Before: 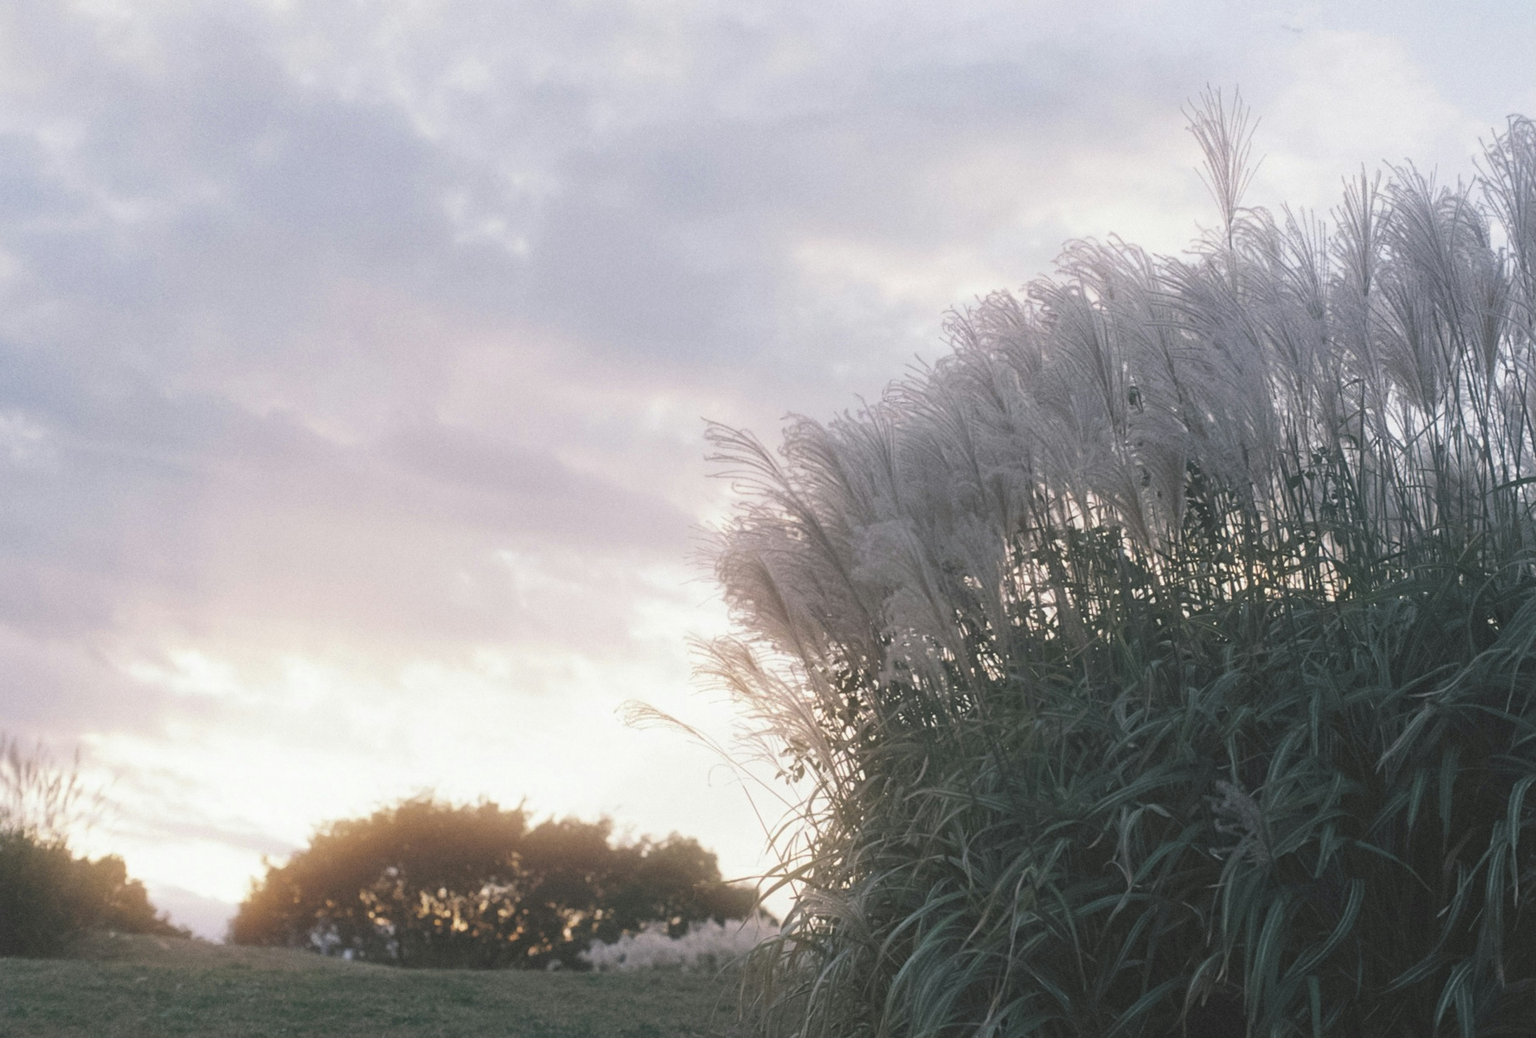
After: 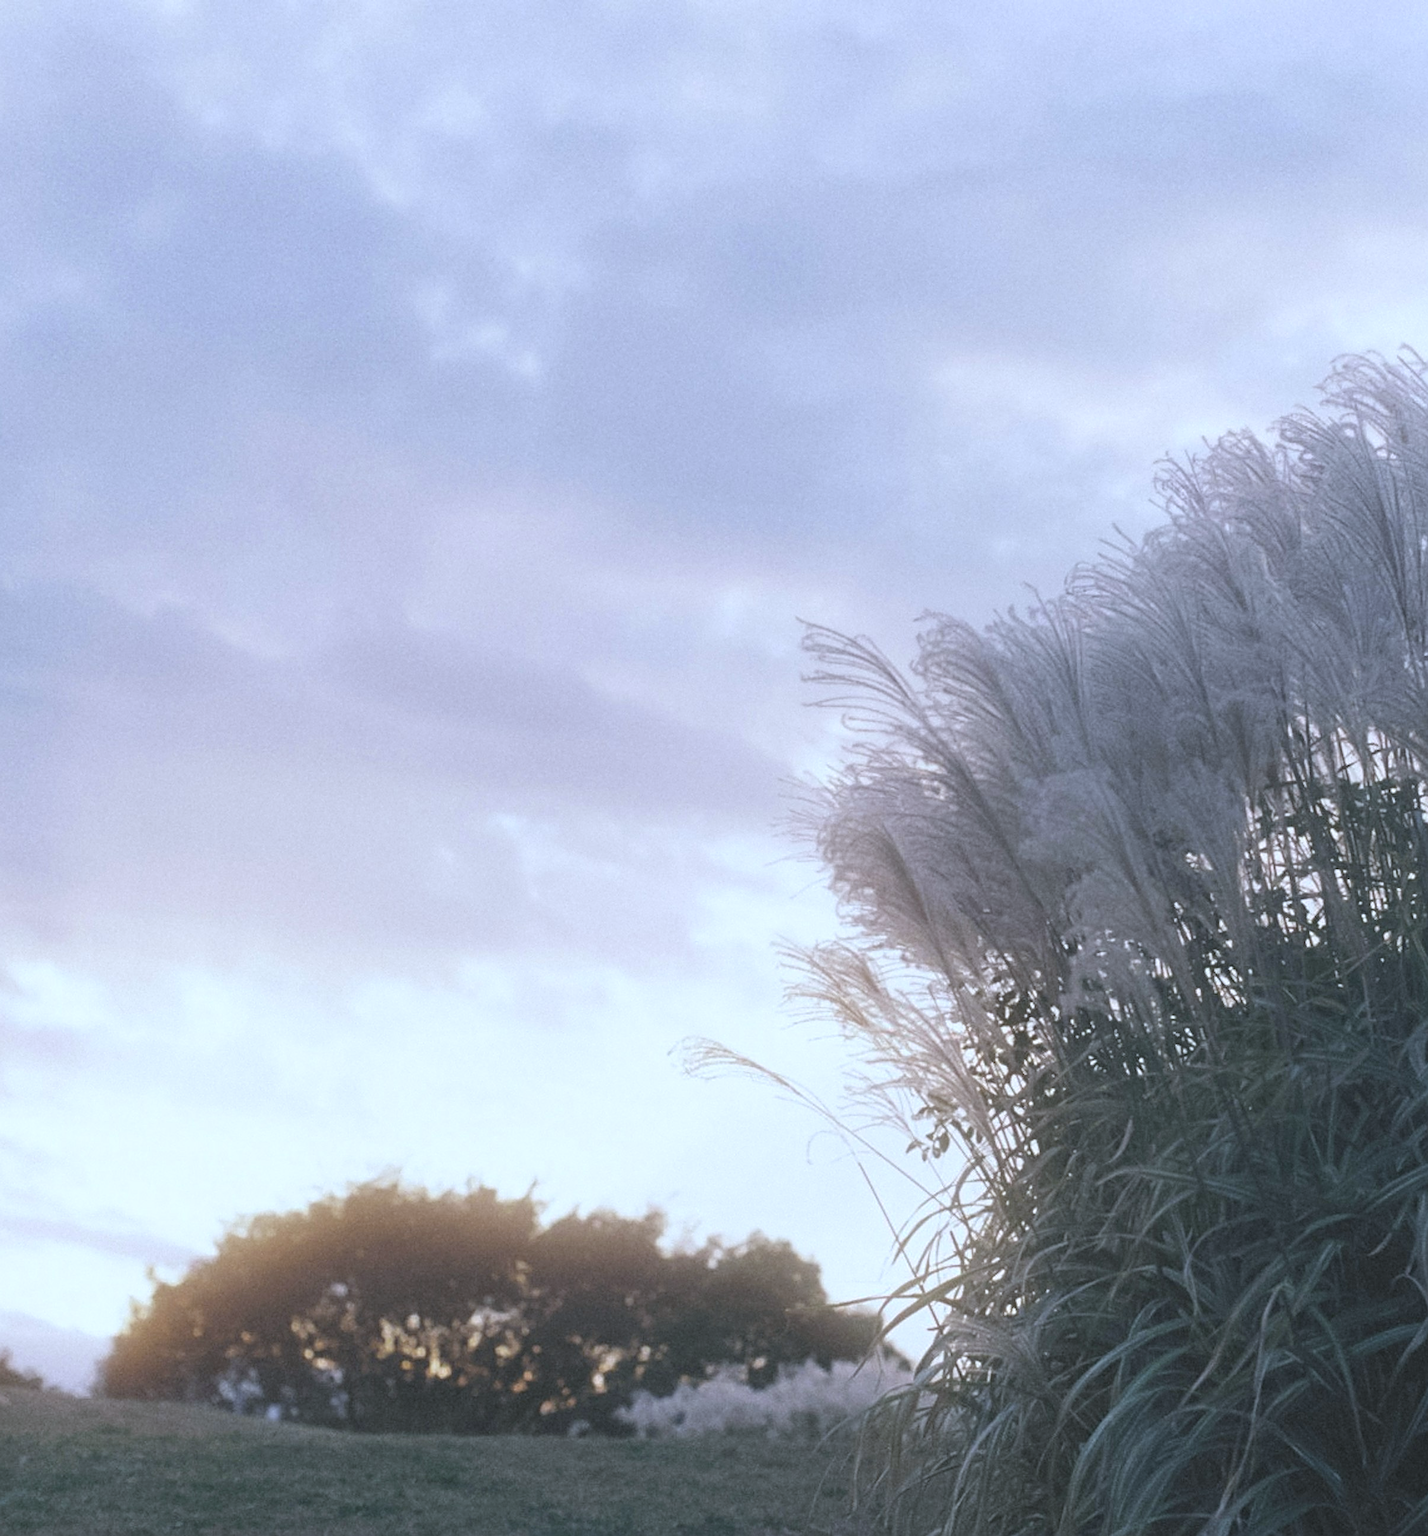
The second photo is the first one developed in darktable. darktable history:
white balance: red 0.926, green 1.003, blue 1.133
sharpen: on, module defaults
crop: left 10.644%, right 26.528%
